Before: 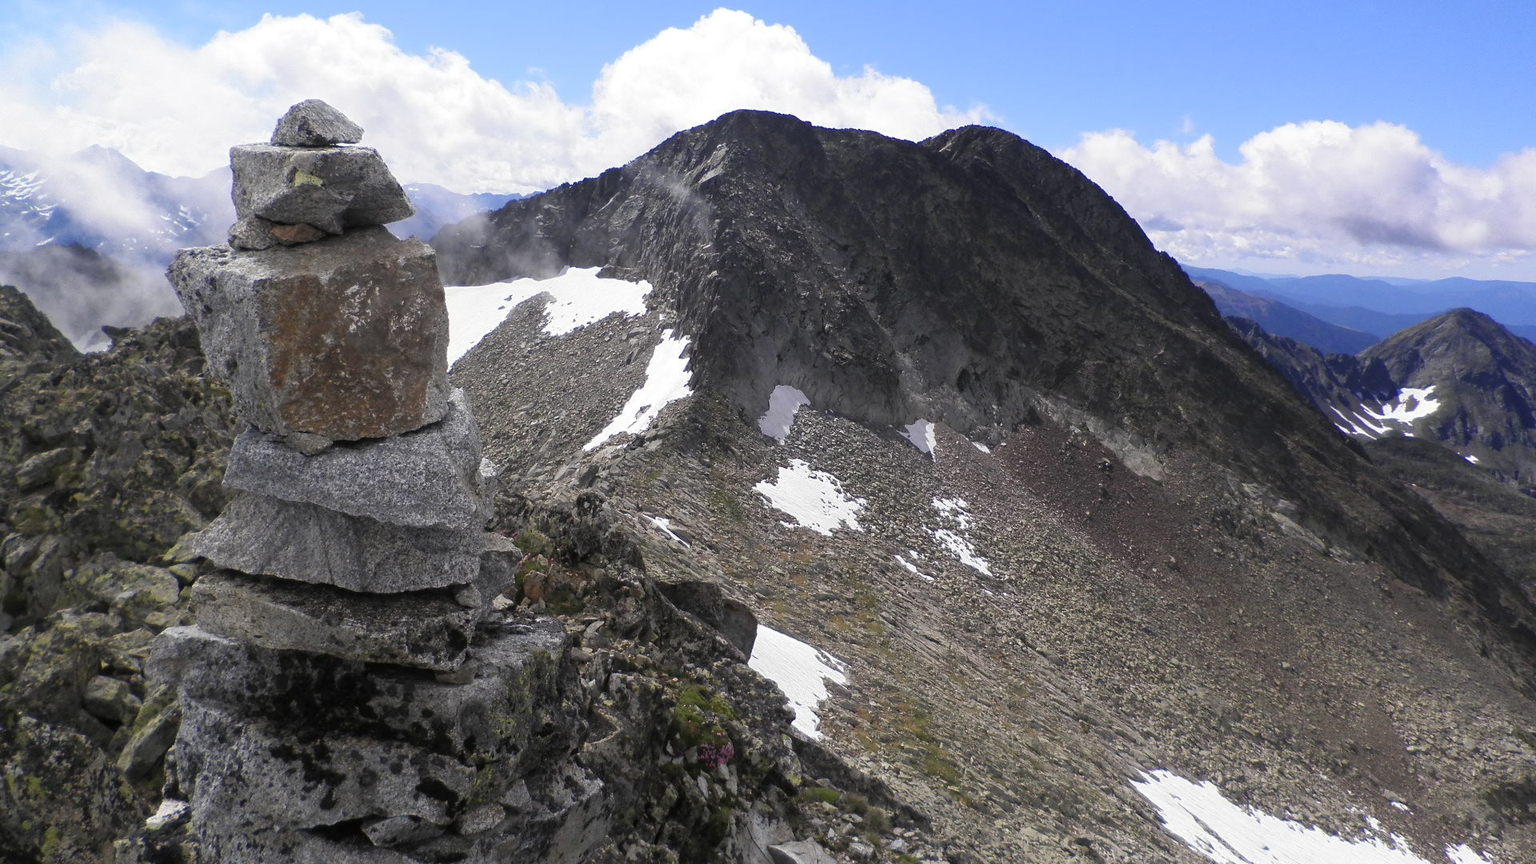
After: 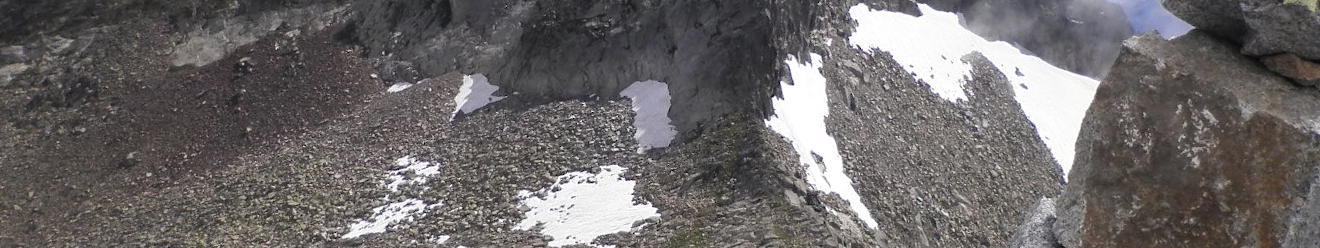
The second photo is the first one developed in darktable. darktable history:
shadows and highlights: shadows -10, white point adjustment 1.5, highlights 10
crop and rotate: angle 16.12°, top 30.835%, bottom 35.653%
